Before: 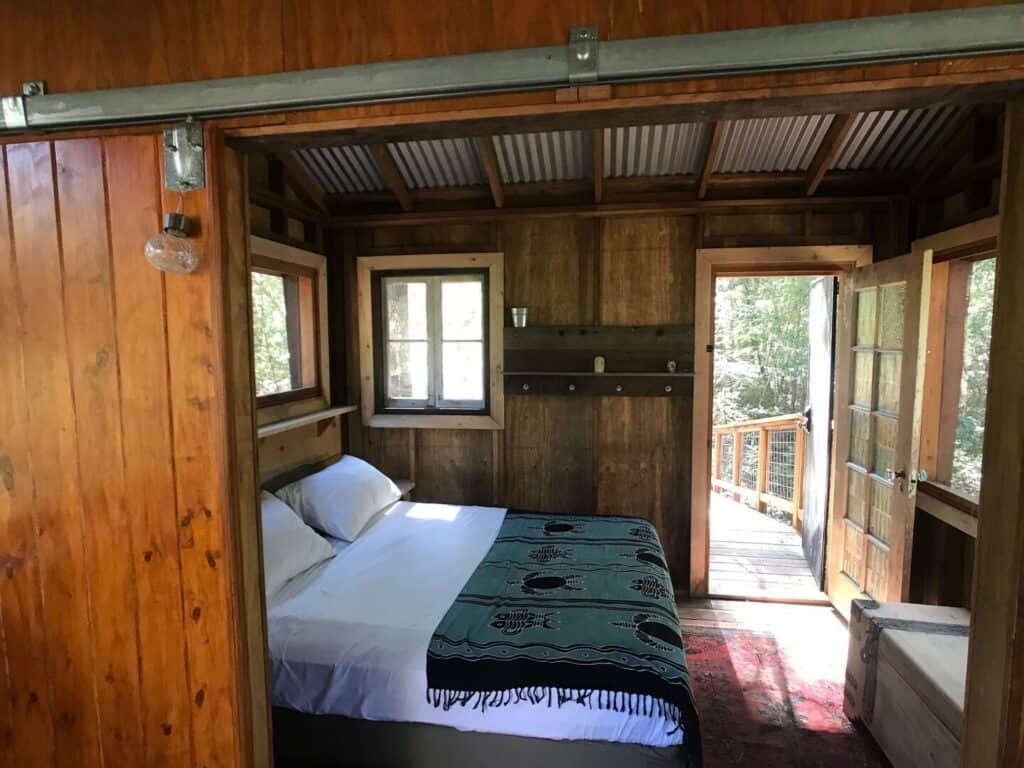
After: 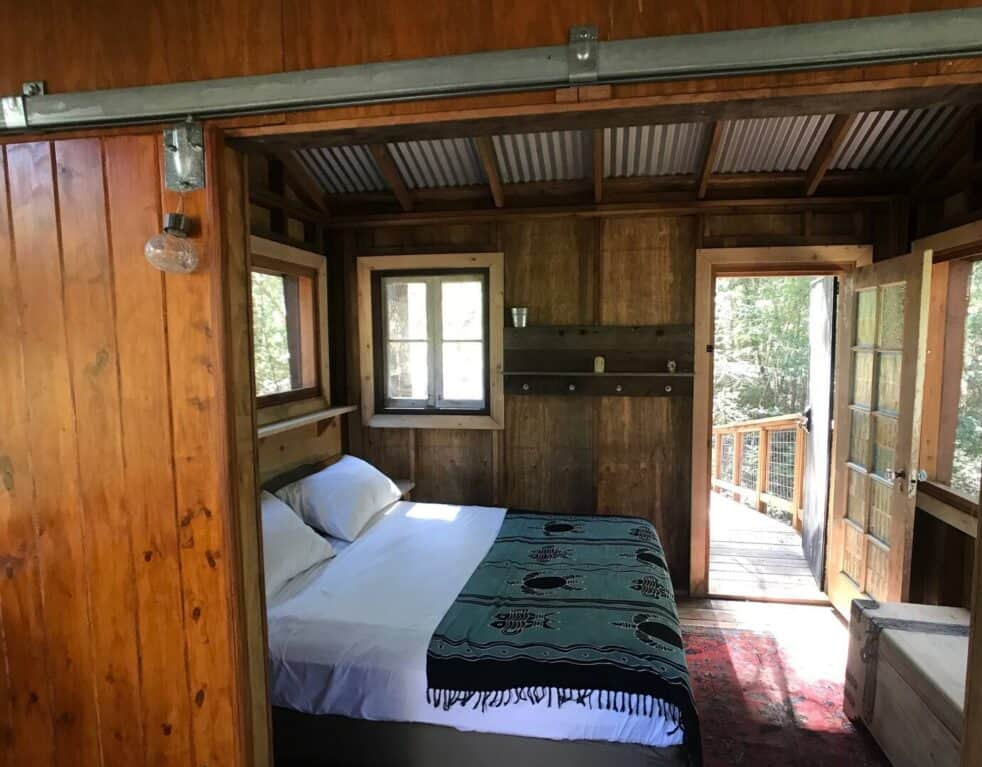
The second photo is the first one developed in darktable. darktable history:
crop: right 4.047%, bottom 0.03%
